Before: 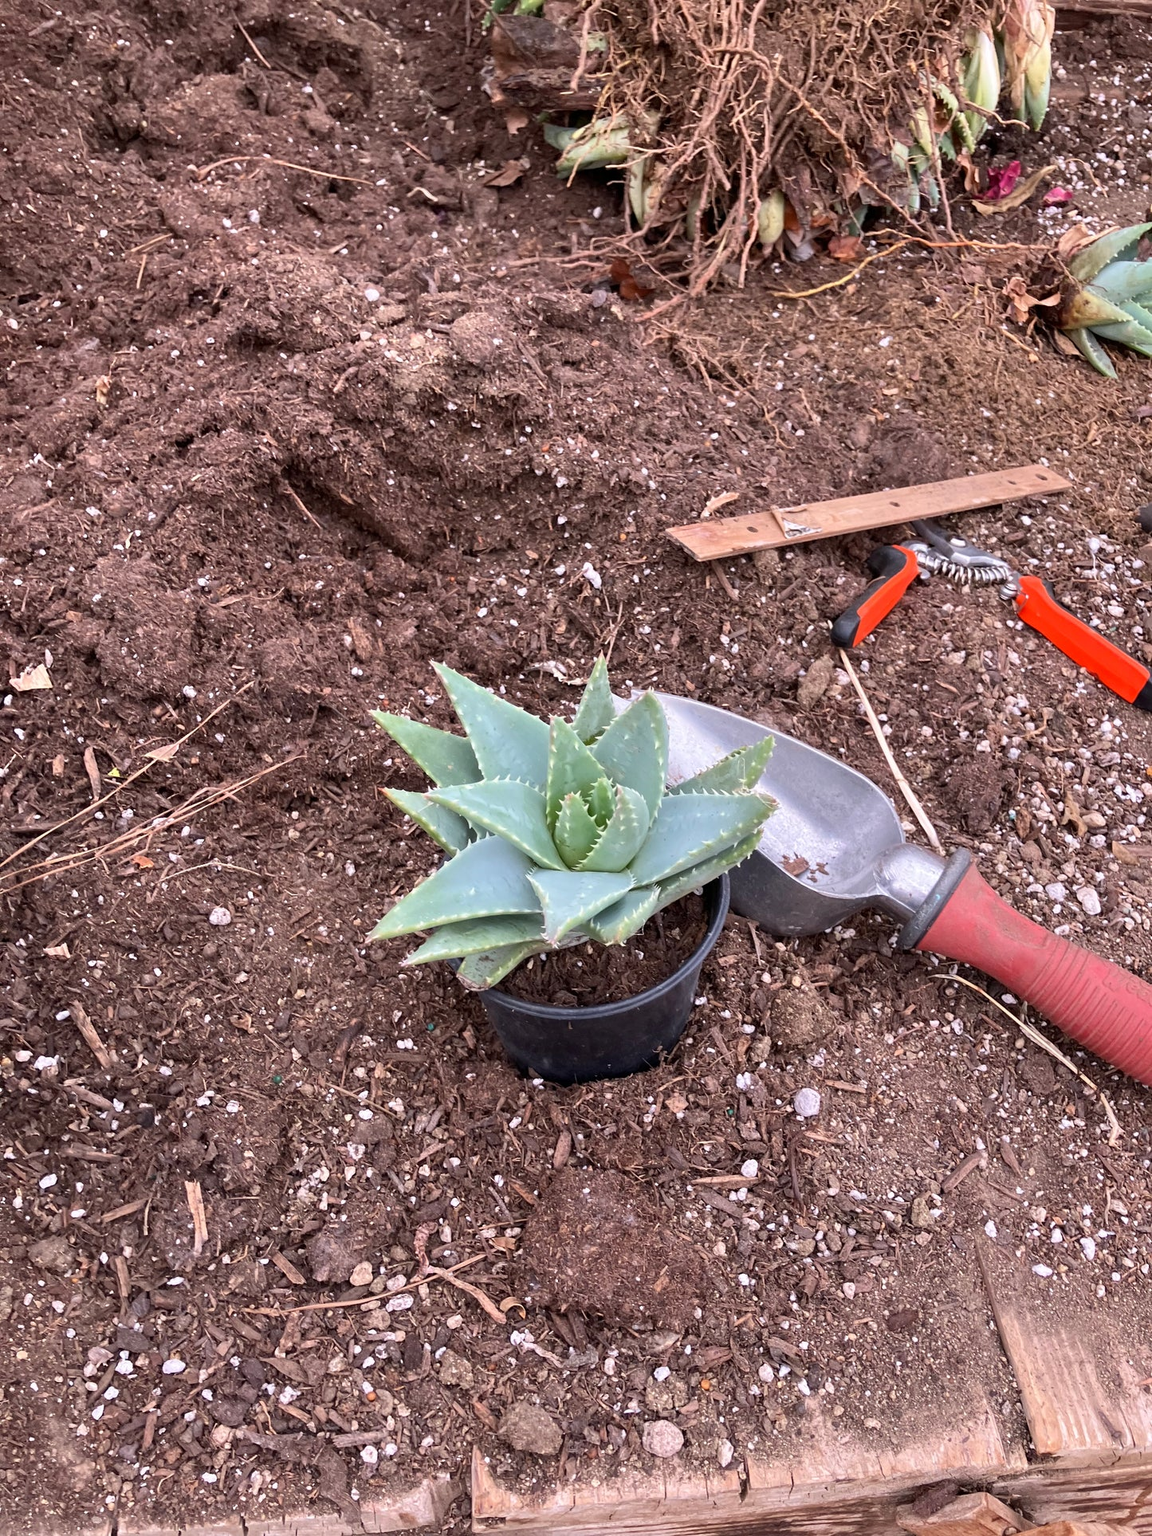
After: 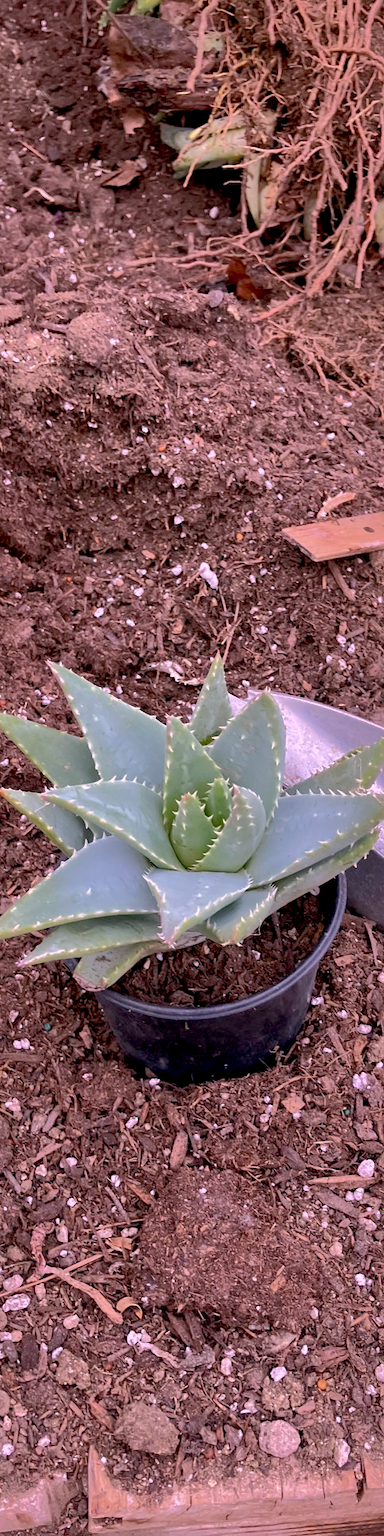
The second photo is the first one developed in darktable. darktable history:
exposure: black level correction 0.011, compensate exposure bias true, compensate highlight preservation false
color calibration: output R [1.063, -0.012, -0.003, 0], output B [-0.079, 0.047, 1, 0], illuminant as shot in camera, x 0.358, y 0.373, temperature 4628.91 K
shadows and highlights: shadows 38.85, highlights -74.7
crop: left 33.352%, right 33.177%
